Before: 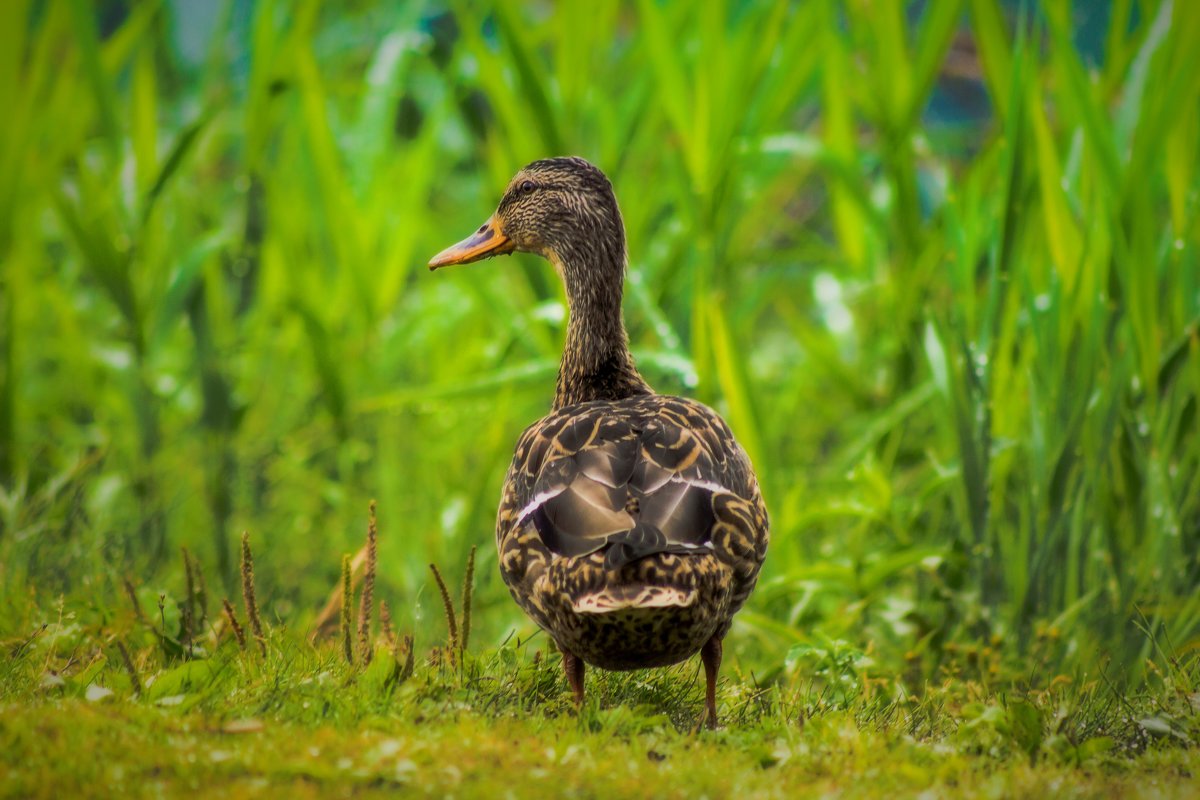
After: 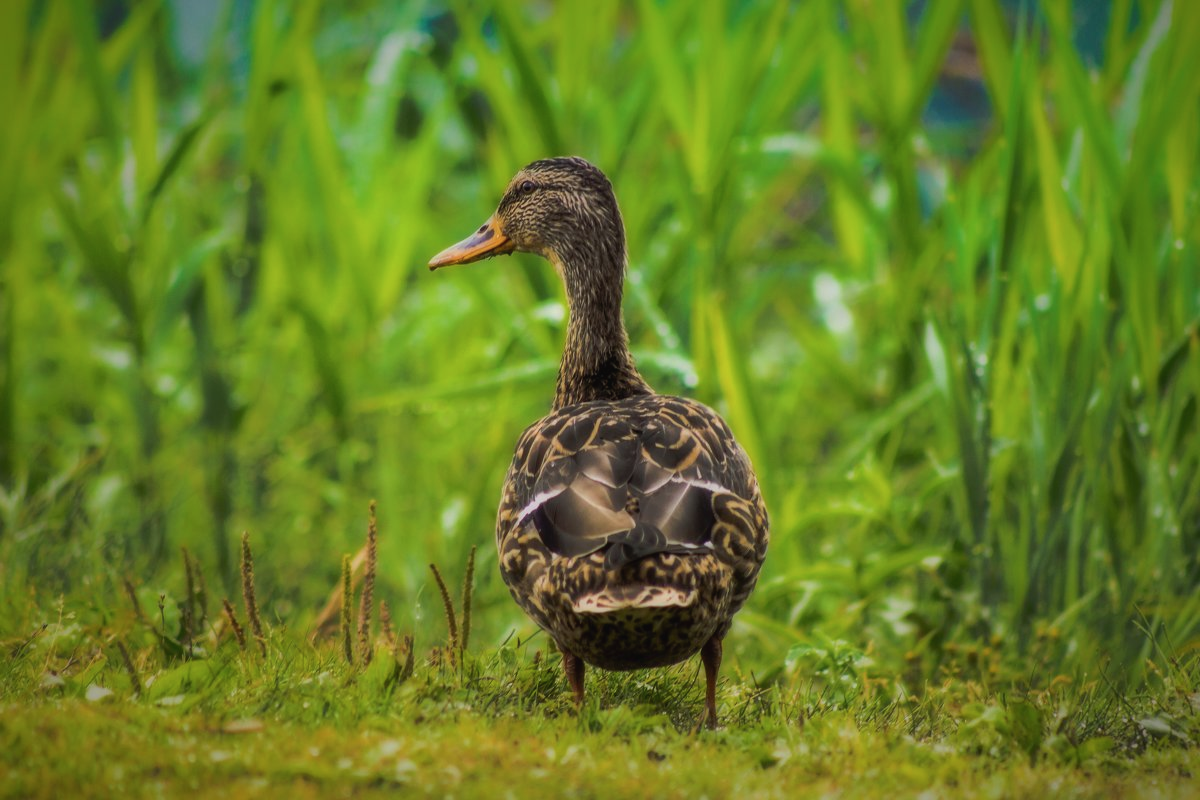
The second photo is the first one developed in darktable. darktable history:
contrast brightness saturation: contrast -0.069, brightness -0.042, saturation -0.106
